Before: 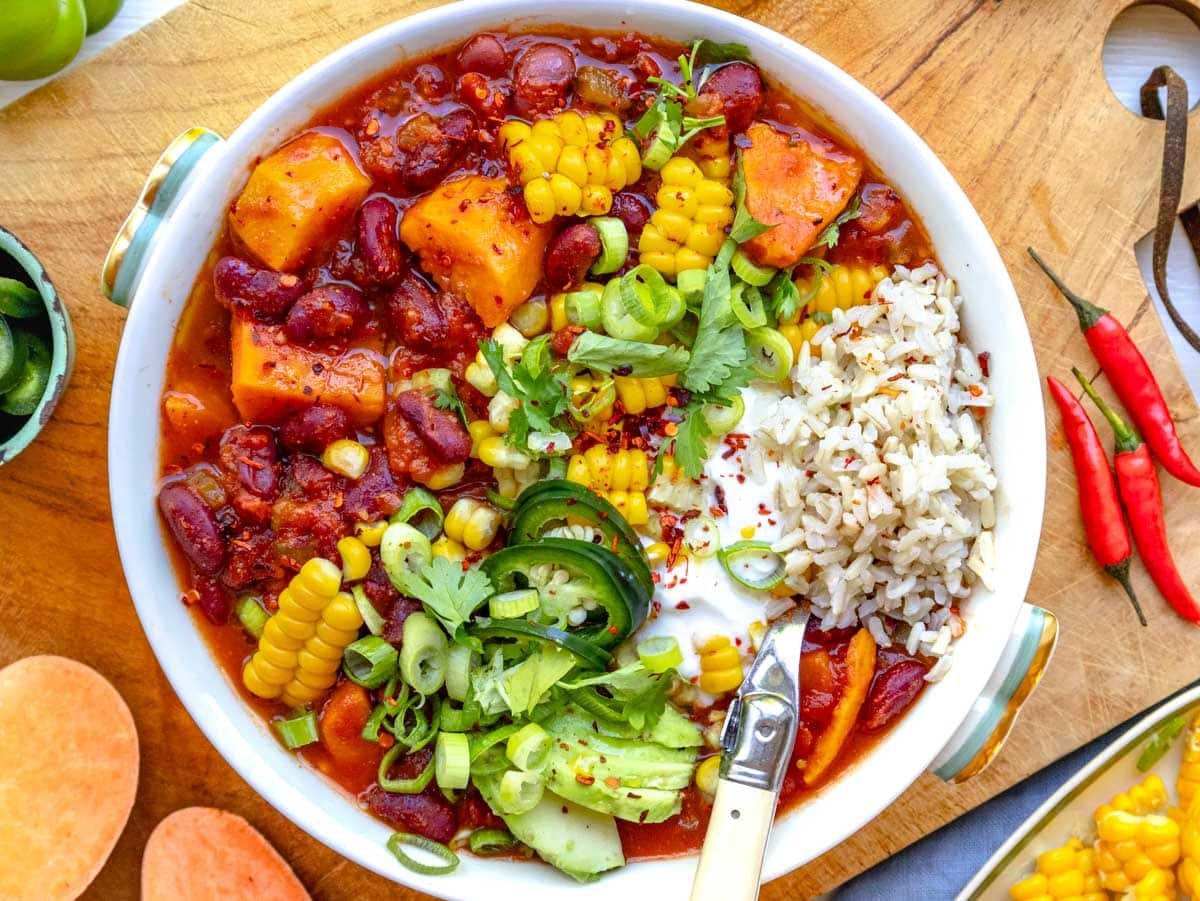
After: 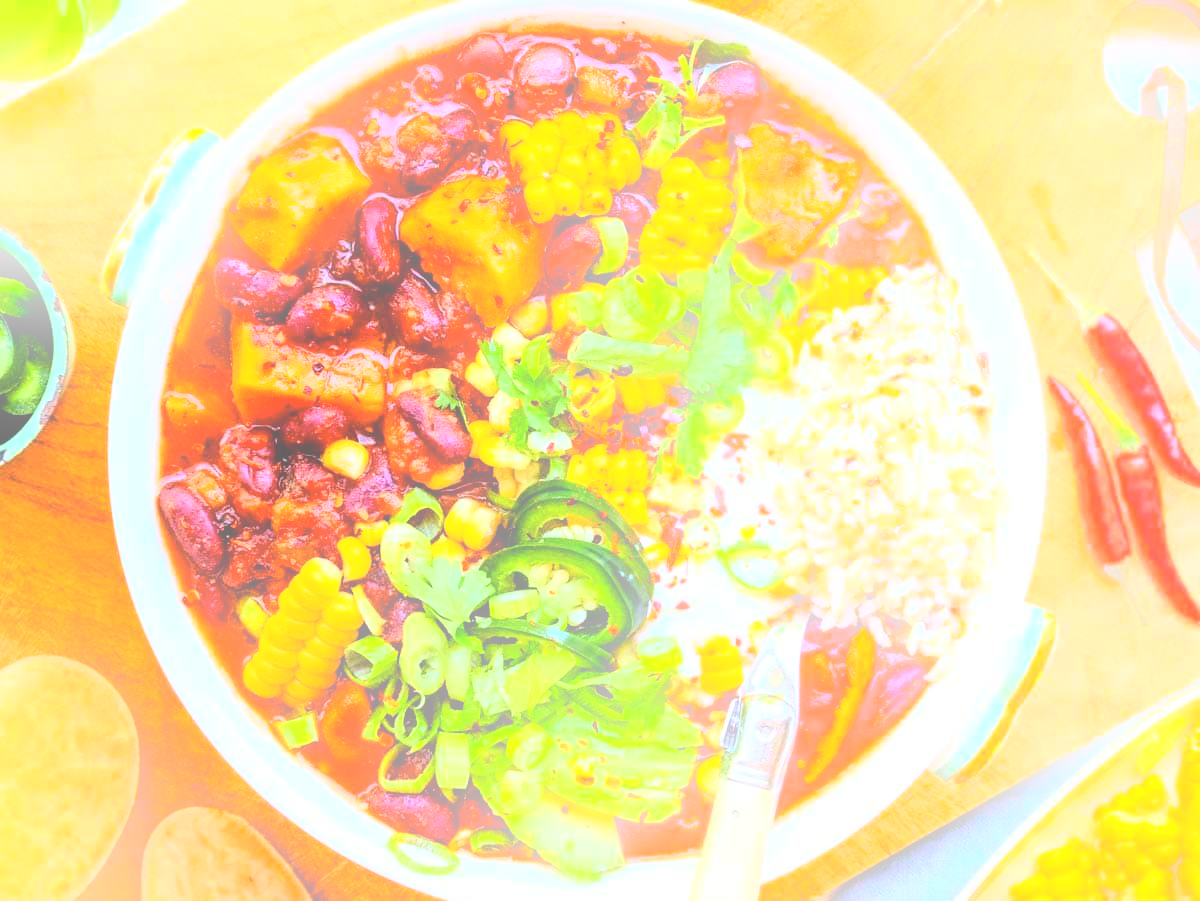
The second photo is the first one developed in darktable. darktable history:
rgb curve: curves: ch0 [(0, 0) (0.21, 0.15) (0.24, 0.21) (0.5, 0.75) (0.75, 0.96) (0.89, 0.99) (1, 1)]; ch1 [(0, 0.02) (0.21, 0.13) (0.25, 0.2) (0.5, 0.67) (0.75, 0.9) (0.89, 0.97) (1, 1)]; ch2 [(0, 0.02) (0.21, 0.13) (0.25, 0.2) (0.5, 0.67) (0.75, 0.9) (0.89, 0.97) (1, 1)], compensate middle gray true
bloom: on, module defaults
tone equalizer: on, module defaults
